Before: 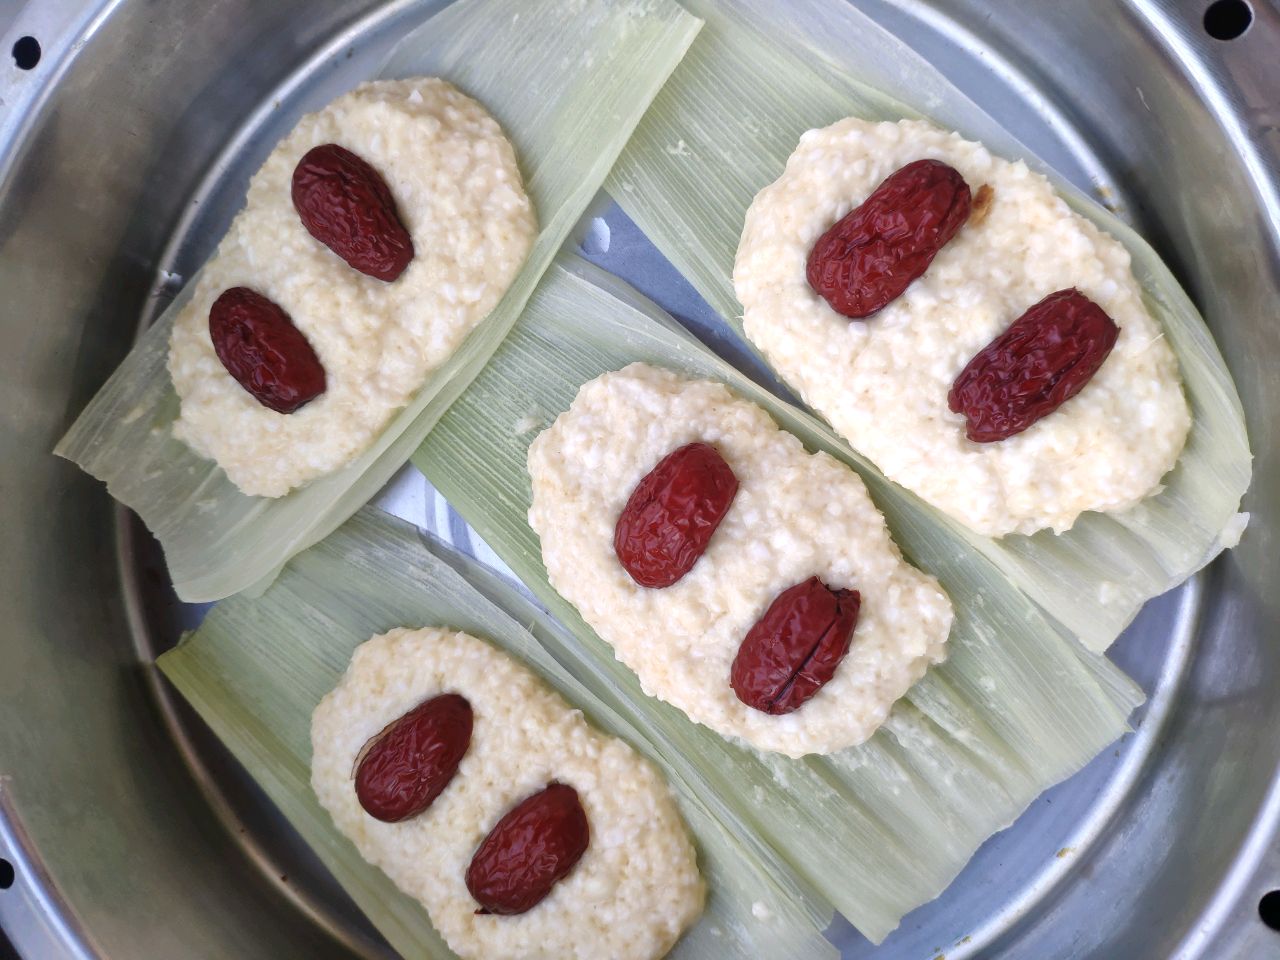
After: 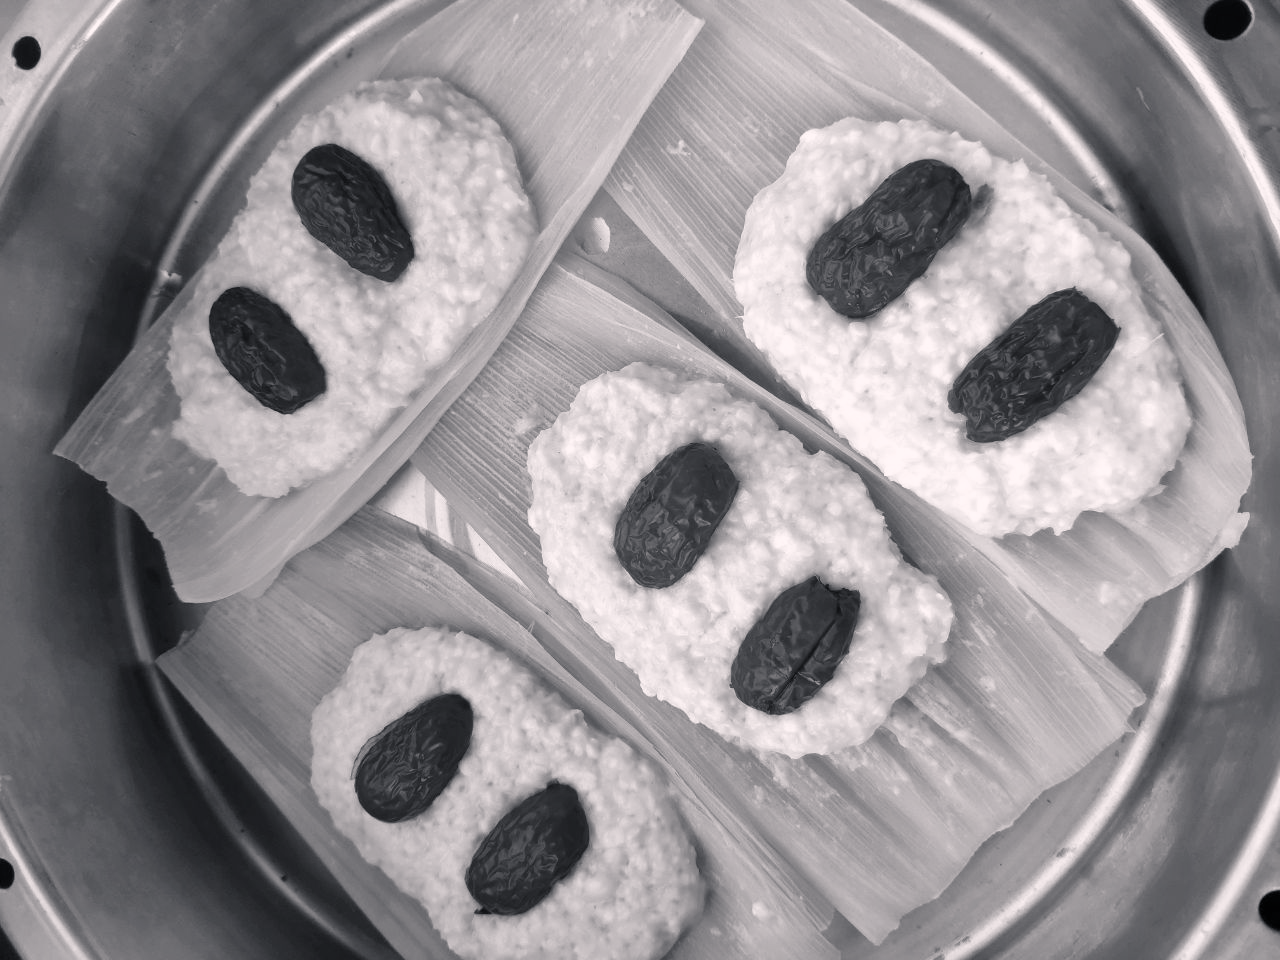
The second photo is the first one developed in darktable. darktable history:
color calibration "N&B": output gray [0.267, 0.423, 0.261, 0], illuminant same as pipeline (D50), adaptation none (bypass)
color balance rgb "Tungstène": shadows lift › chroma 1.41%, shadows lift › hue 260°, power › chroma 0.5%, power › hue 260°, highlights gain › chroma 1%, highlights gain › hue 27°, saturation formula JzAzBz (2021)
